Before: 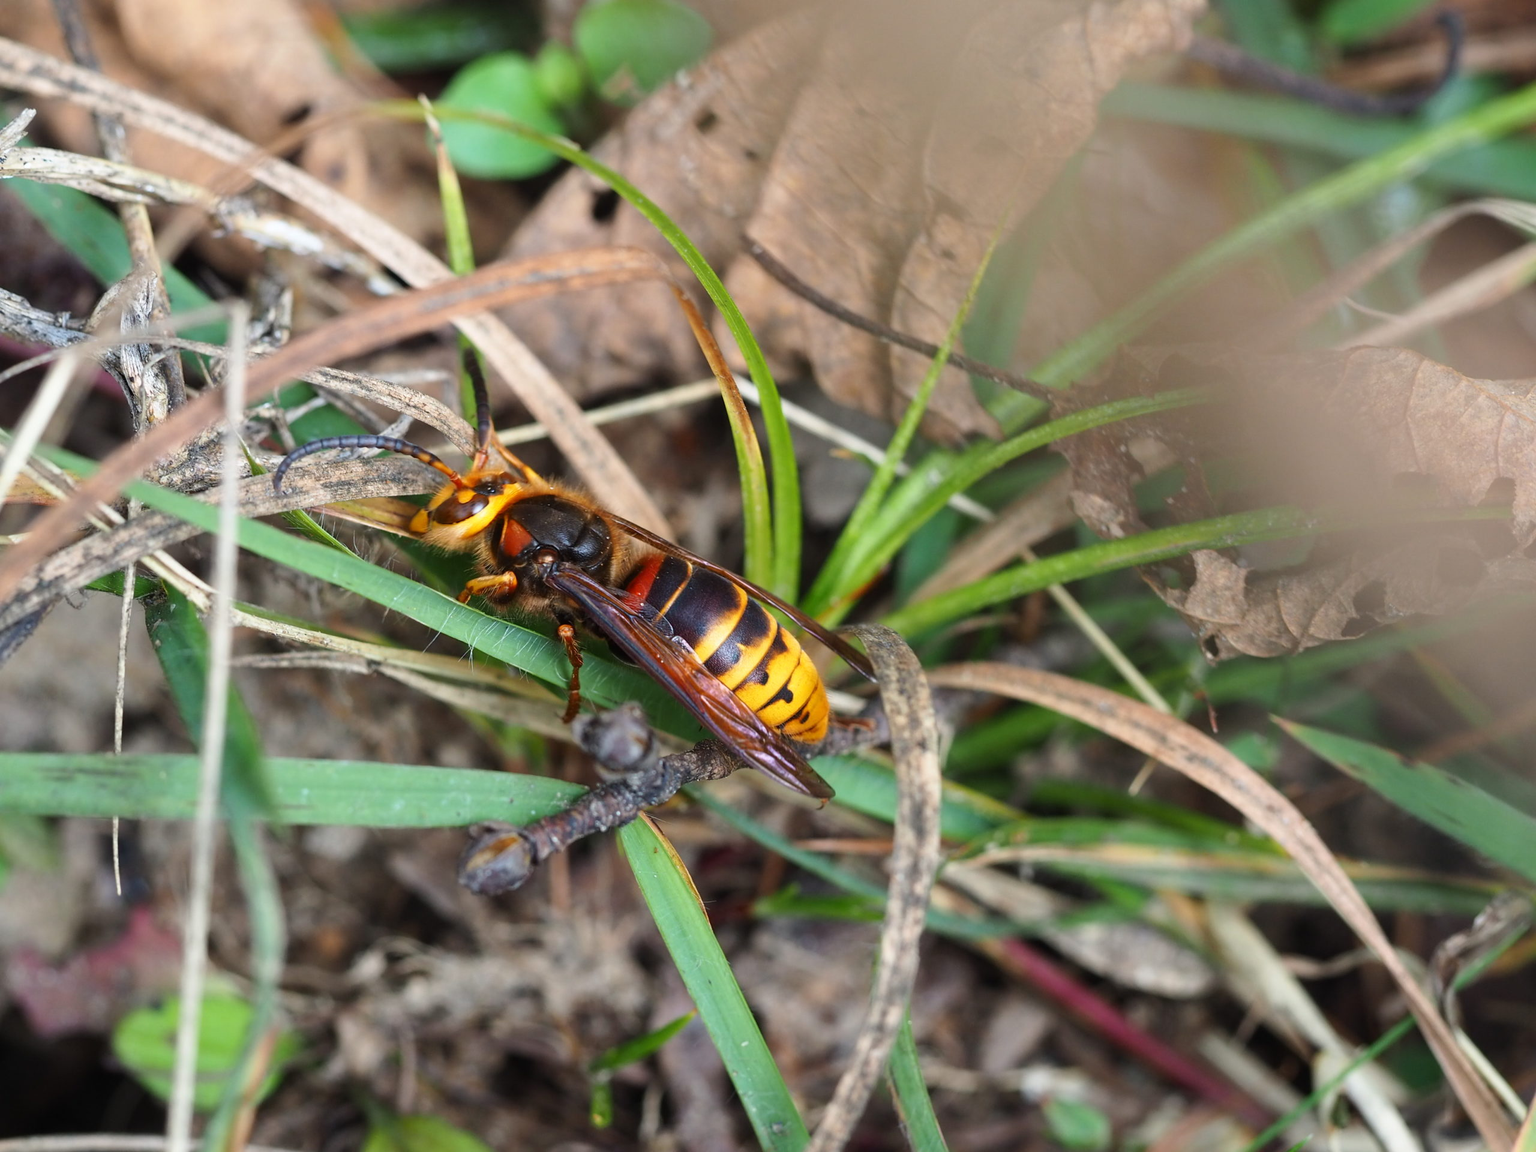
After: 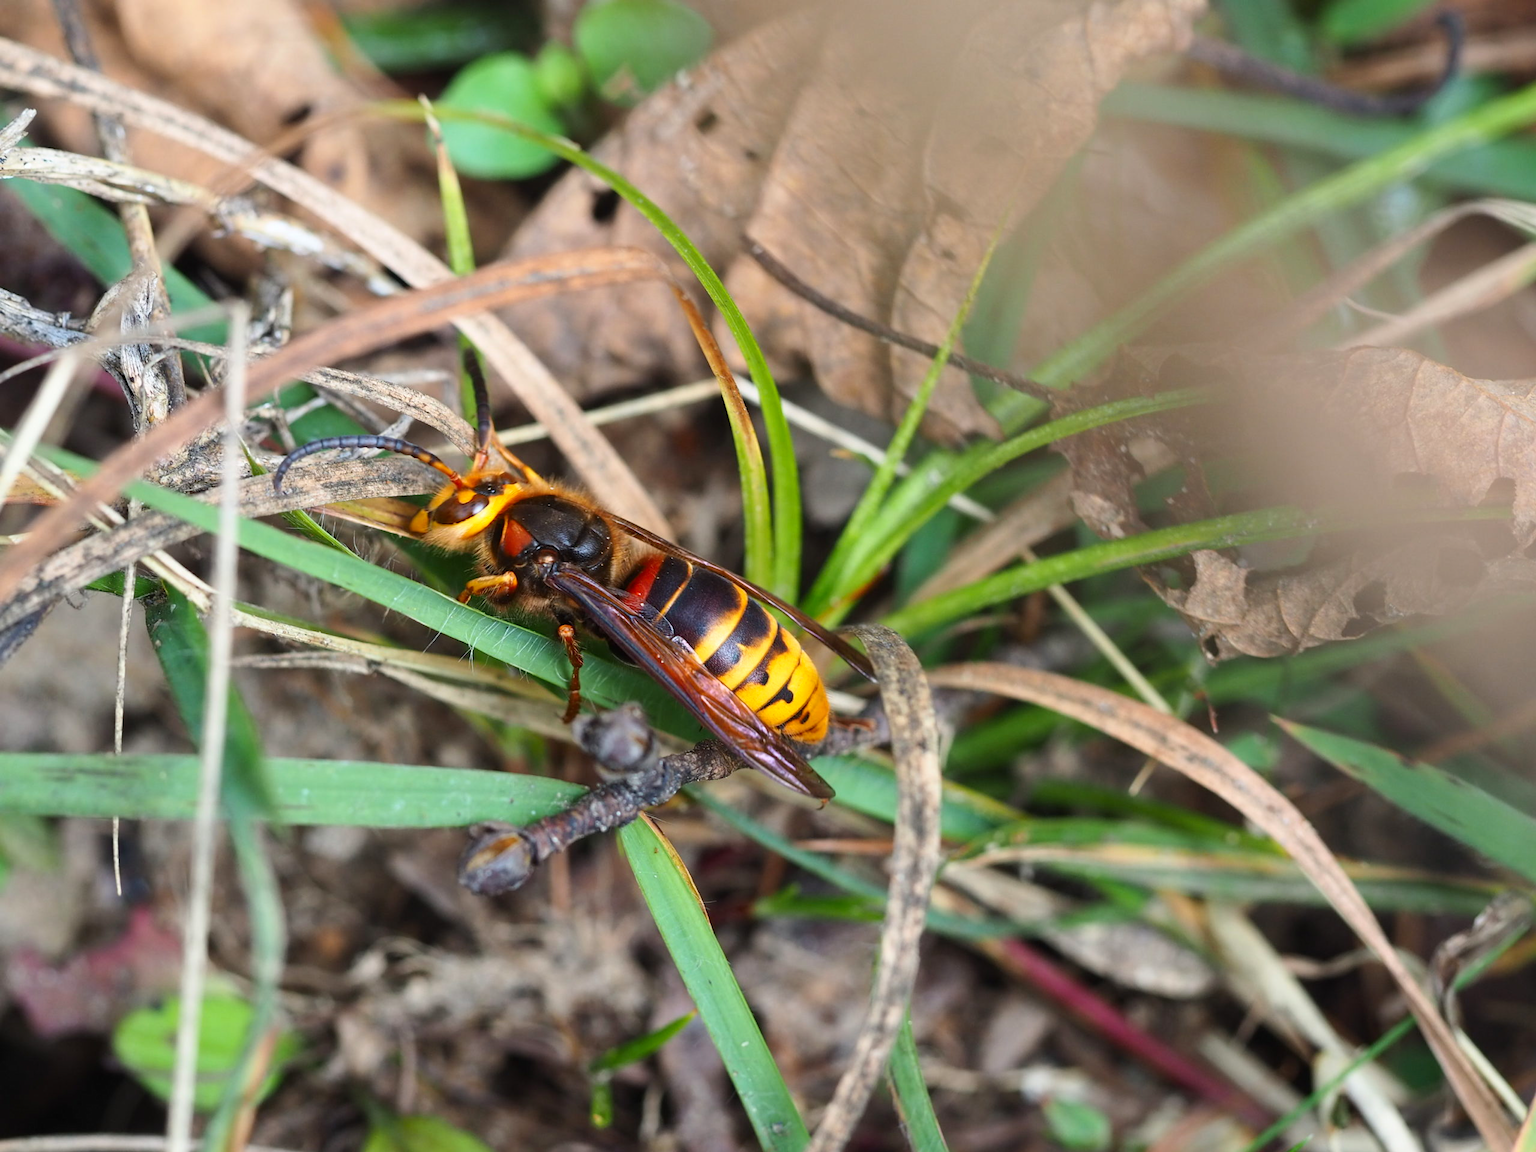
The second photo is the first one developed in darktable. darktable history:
contrast brightness saturation: contrast 0.097, brightness 0.029, saturation 0.092
